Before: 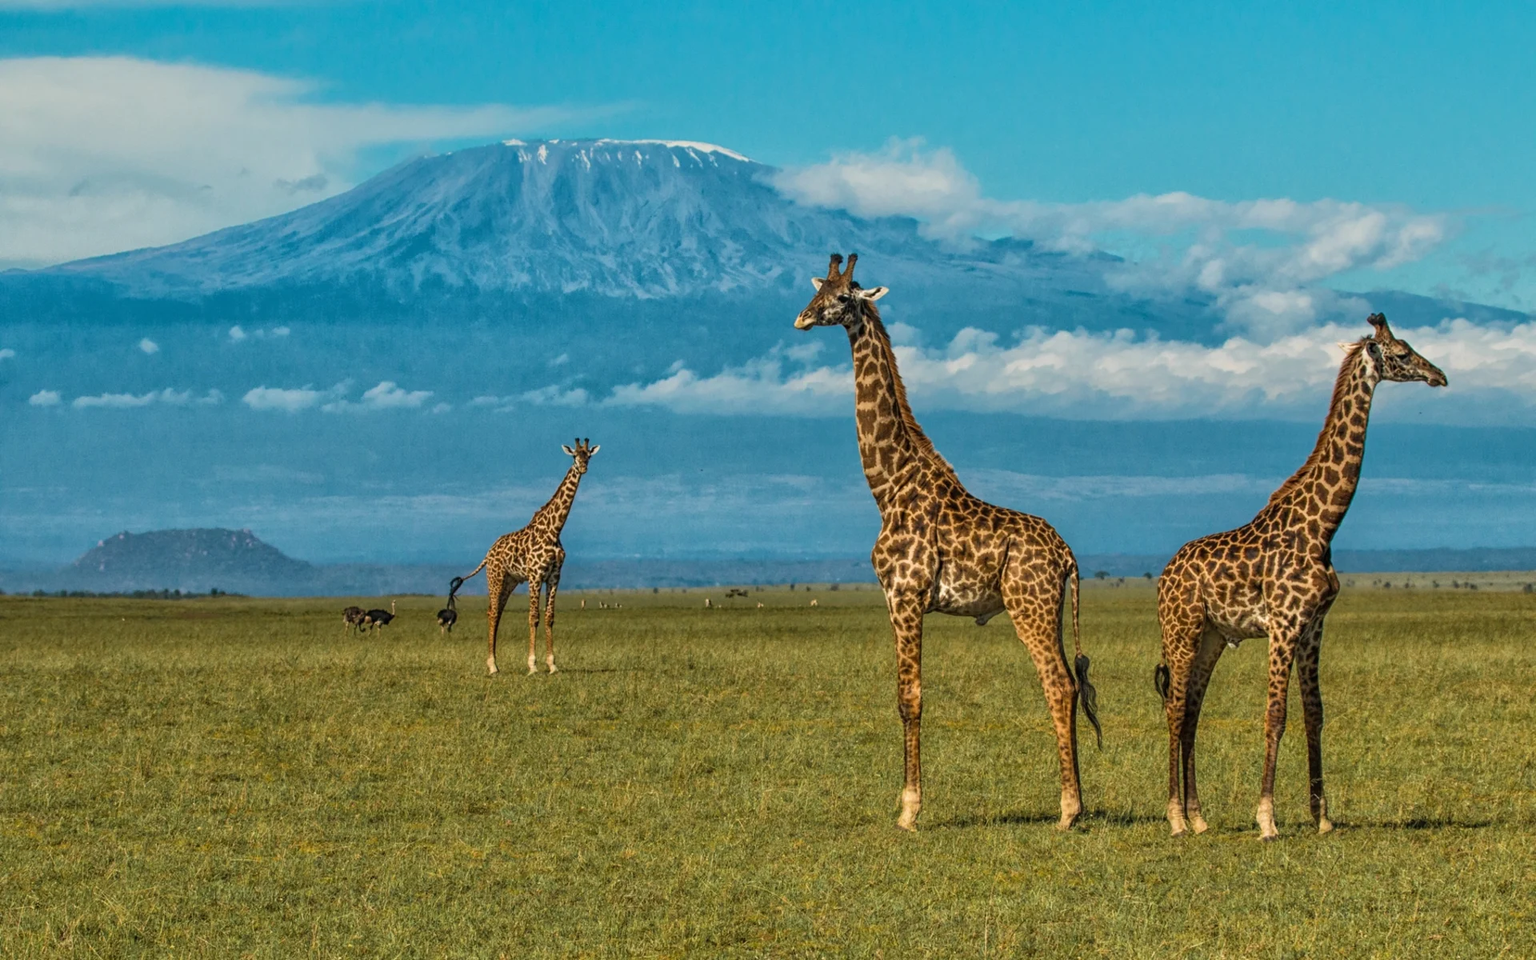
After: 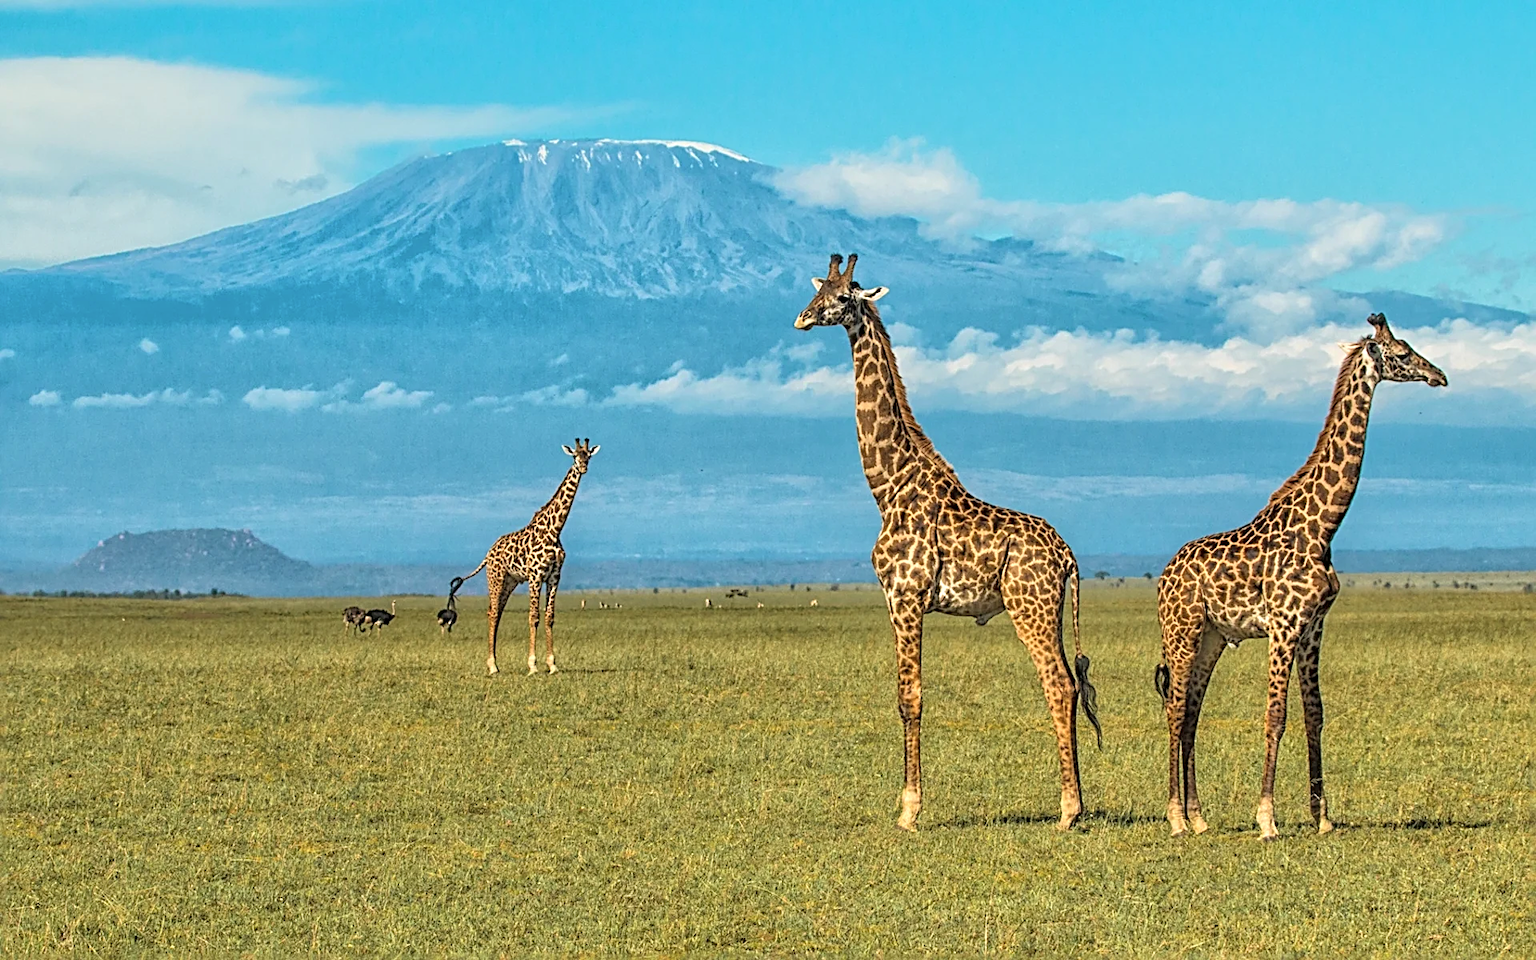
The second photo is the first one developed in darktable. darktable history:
contrast brightness saturation: brightness 0.141
sharpen: radius 2.812, amount 0.718
exposure: exposure 0.297 EV, compensate highlight preservation false
